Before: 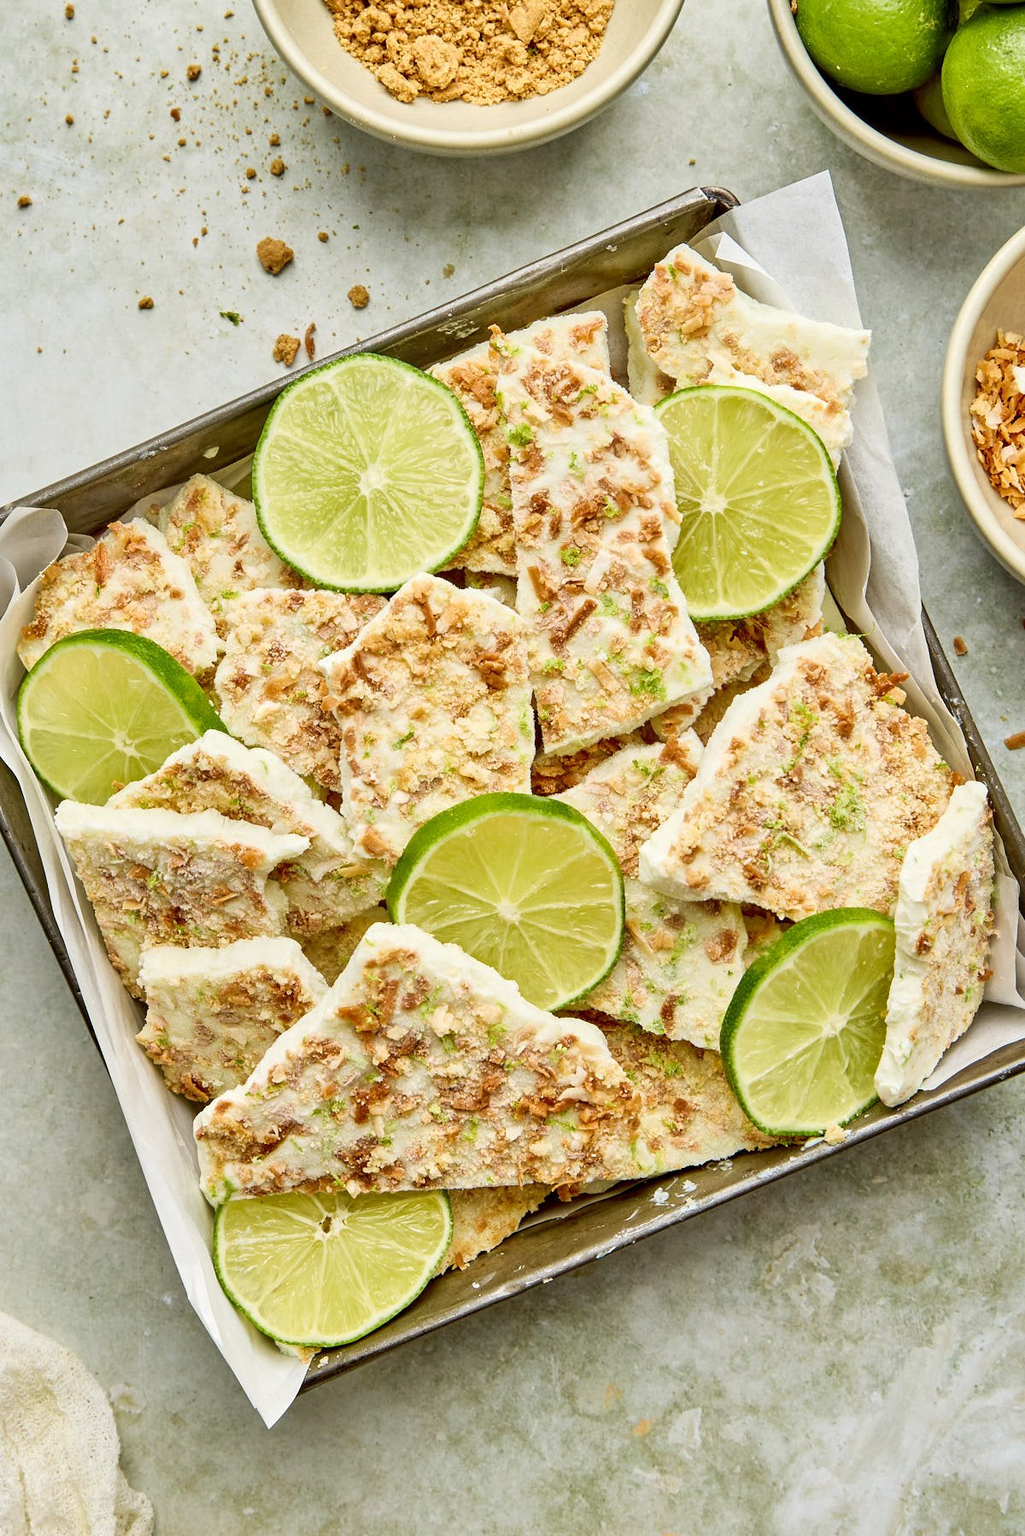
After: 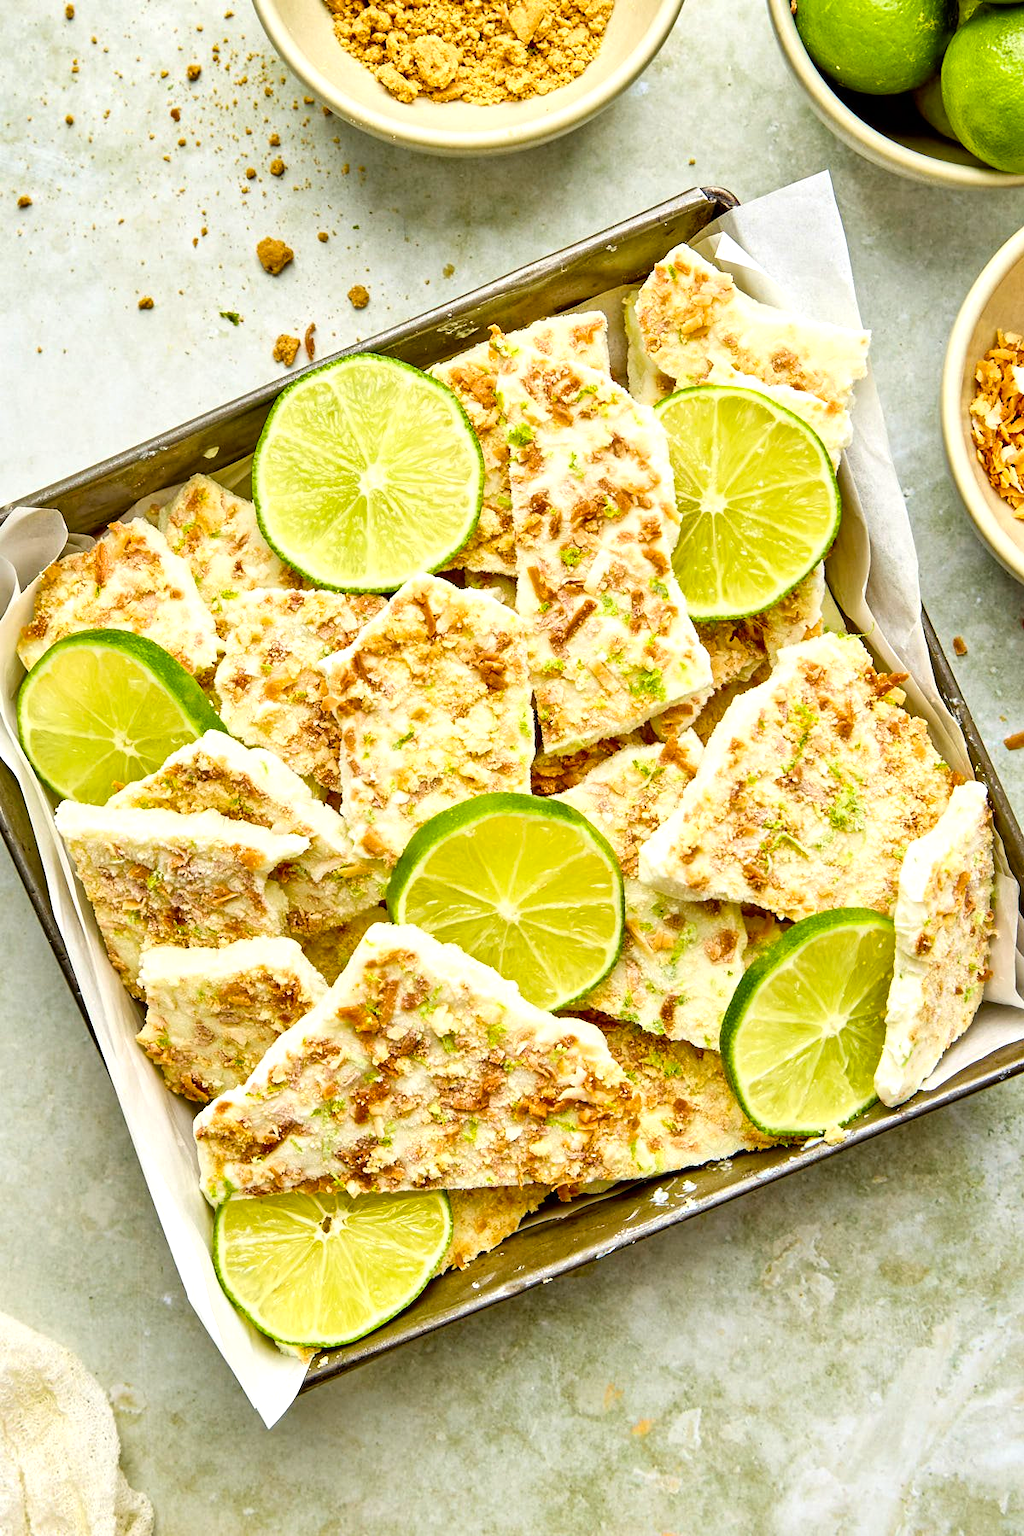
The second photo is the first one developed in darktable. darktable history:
color balance rgb: perceptual saturation grading › global saturation 1.862%, perceptual saturation grading › highlights -2.896%, perceptual saturation grading › mid-tones 4.499%, perceptual saturation grading › shadows 7.055%, global vibrance 40.396%
tone equalizer: -8 EV -0.409 EV, -7 EV -0.396 EV, -6 EV -0.306 EV, -5 EV -0.191 EV, -3 EV 0.224 EV, -2 EV 0.342 EV, -1 EV 0.368 EV, +0 EV 0.391 EV
